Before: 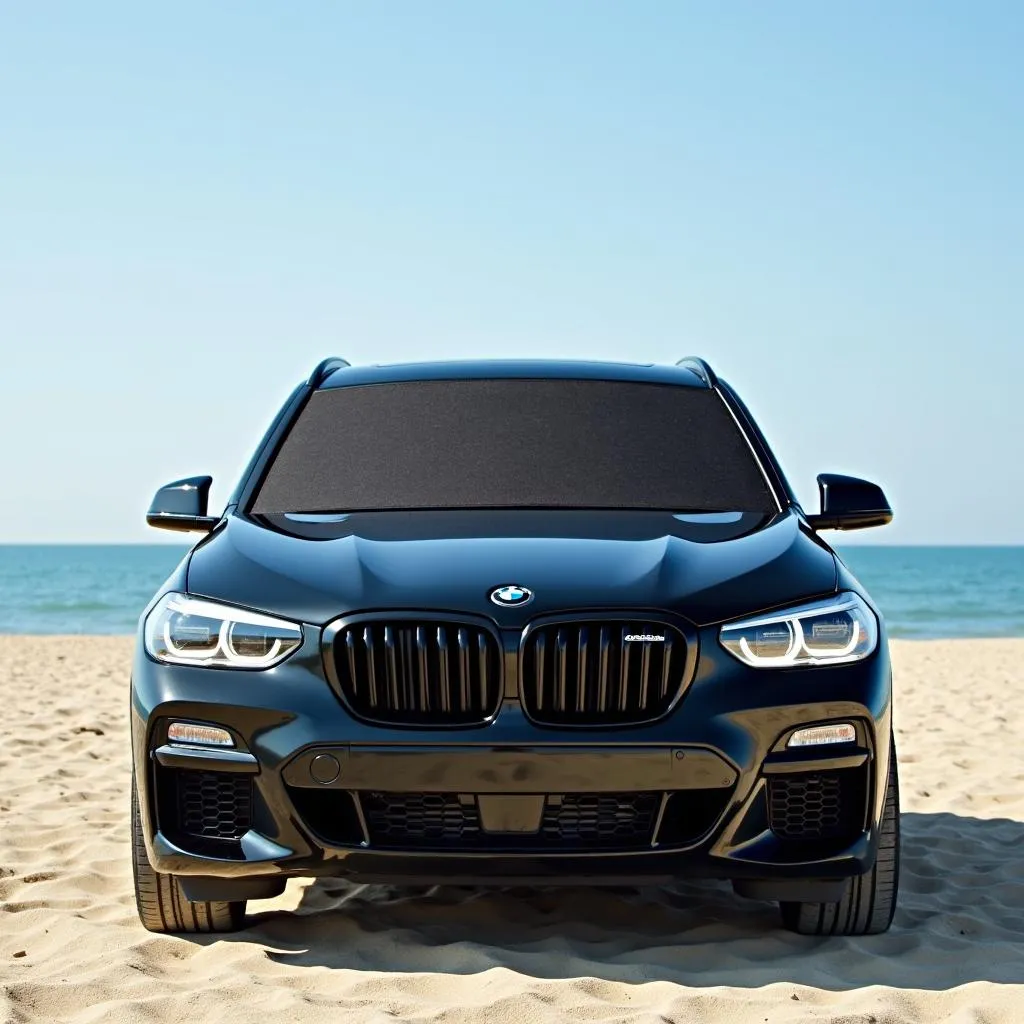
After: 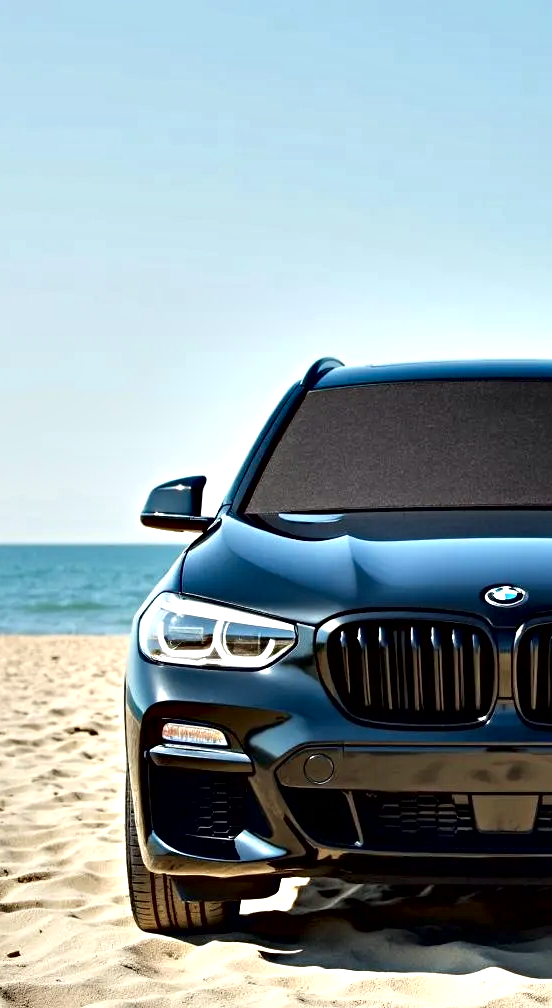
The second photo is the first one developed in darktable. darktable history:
crop: left 0.669%, right 45.405%, bottom 0.09%
contrast equalizer: octaves 7, y [[0.6 ×6], [0.55 ×6], [0 ×6], [0 ×6], [0 ×6]]
local contrast: mode bilateral grid, contrast 20, coarseness 49, detail 120%, midtone range 0.2
